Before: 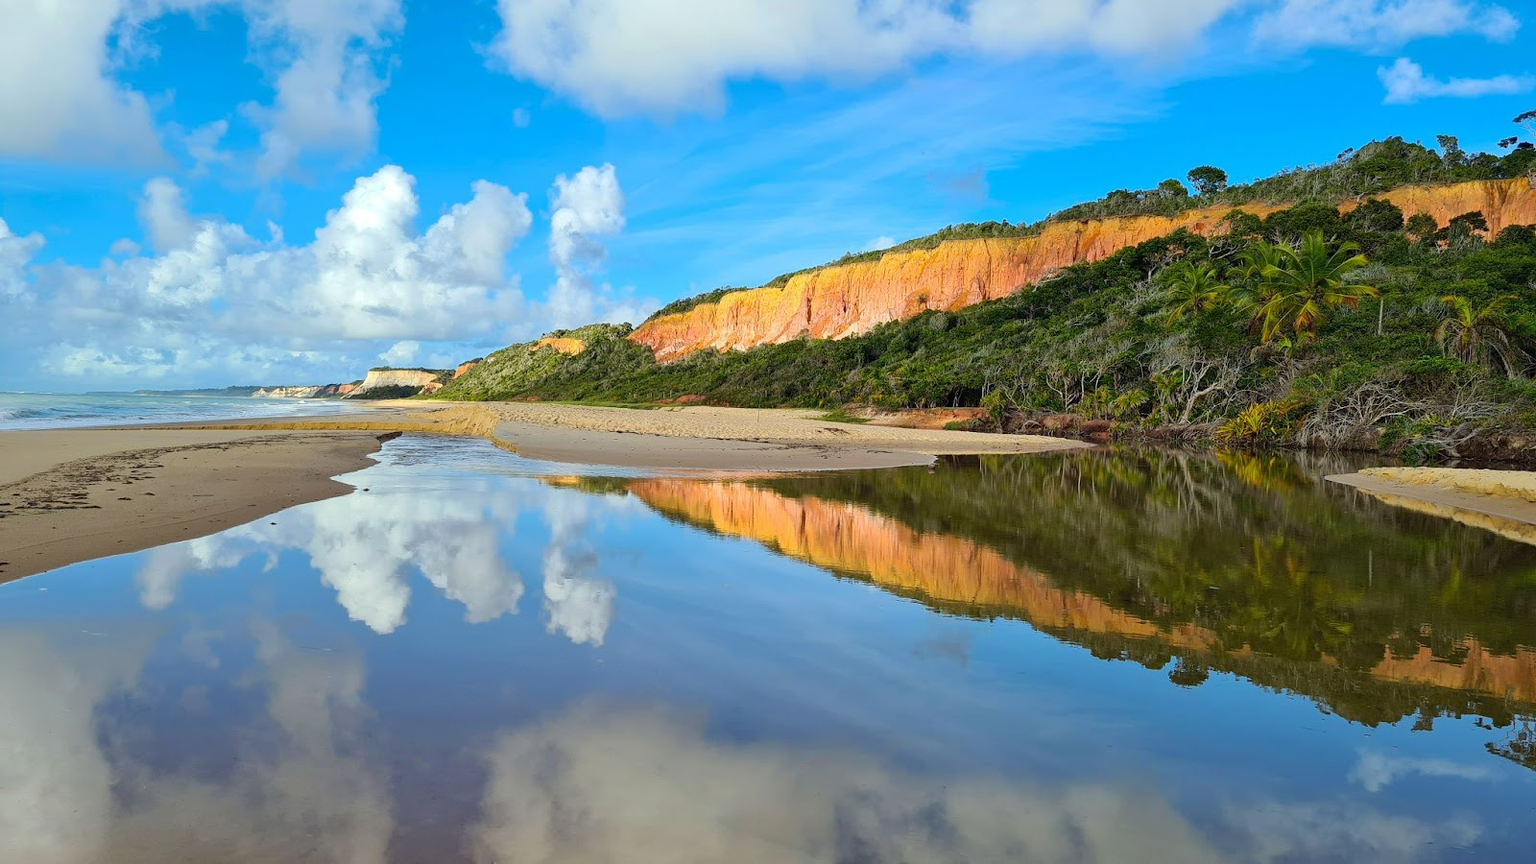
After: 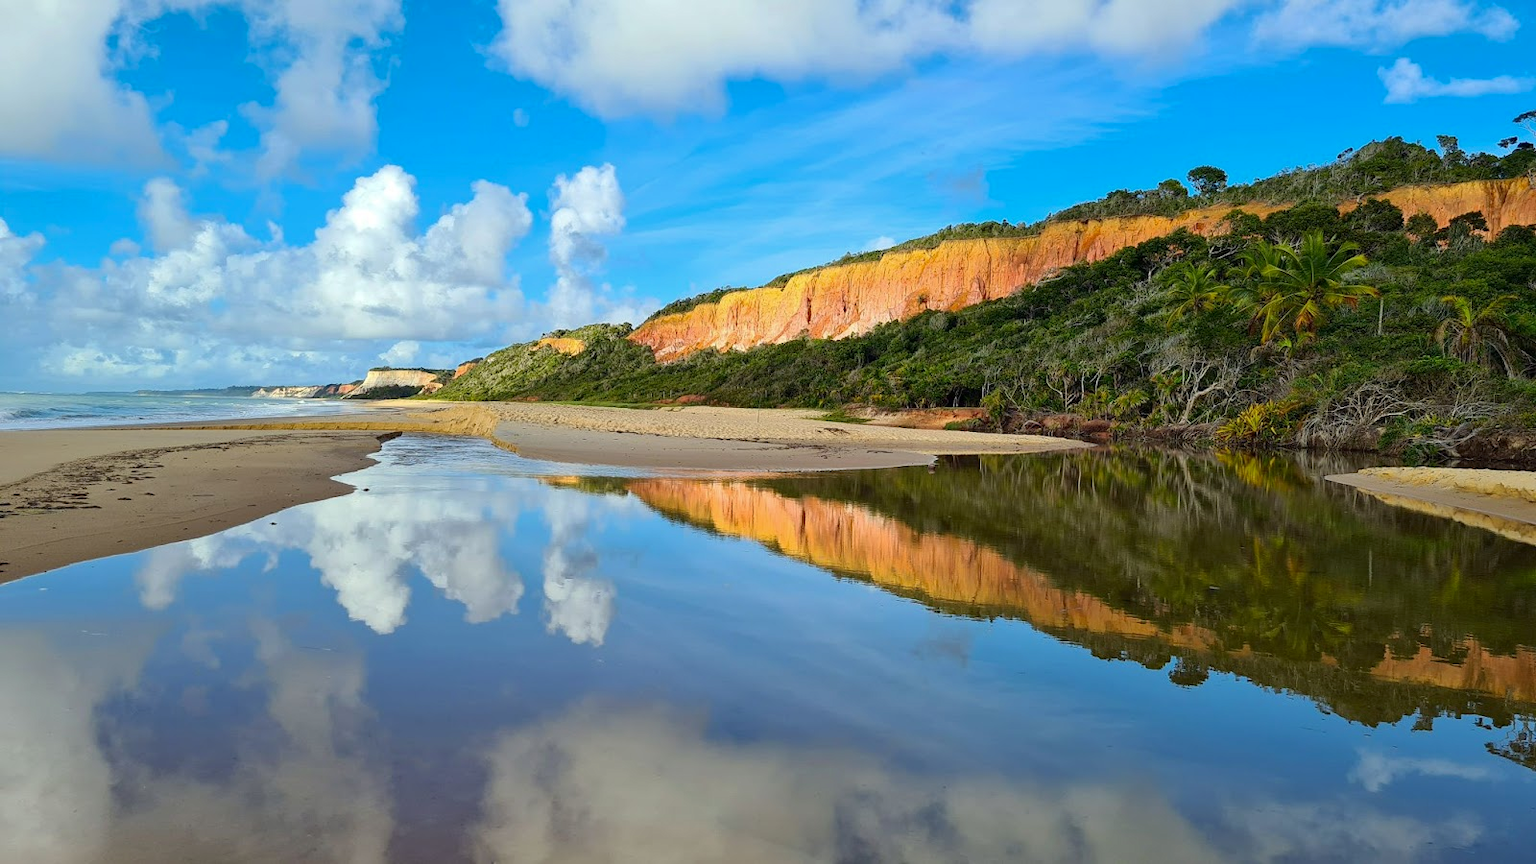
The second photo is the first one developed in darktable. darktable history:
contrast brightness saturation: contrast 0.031, brightness -0.04
